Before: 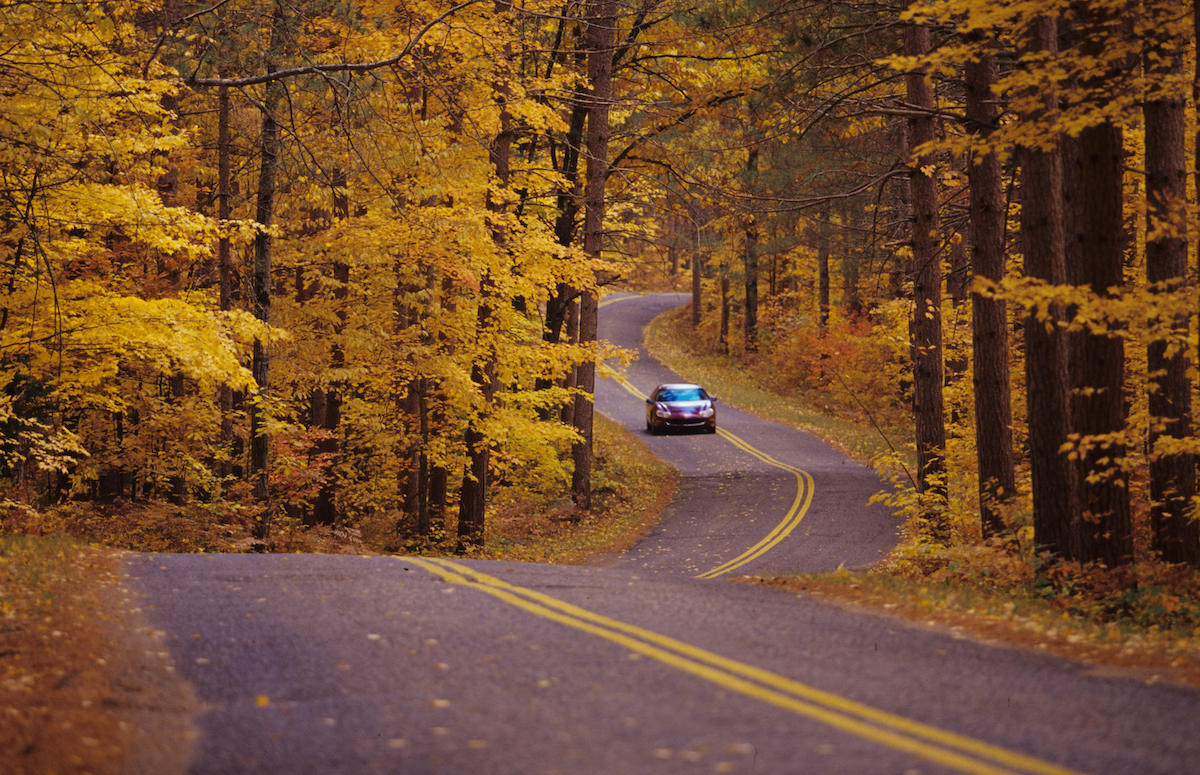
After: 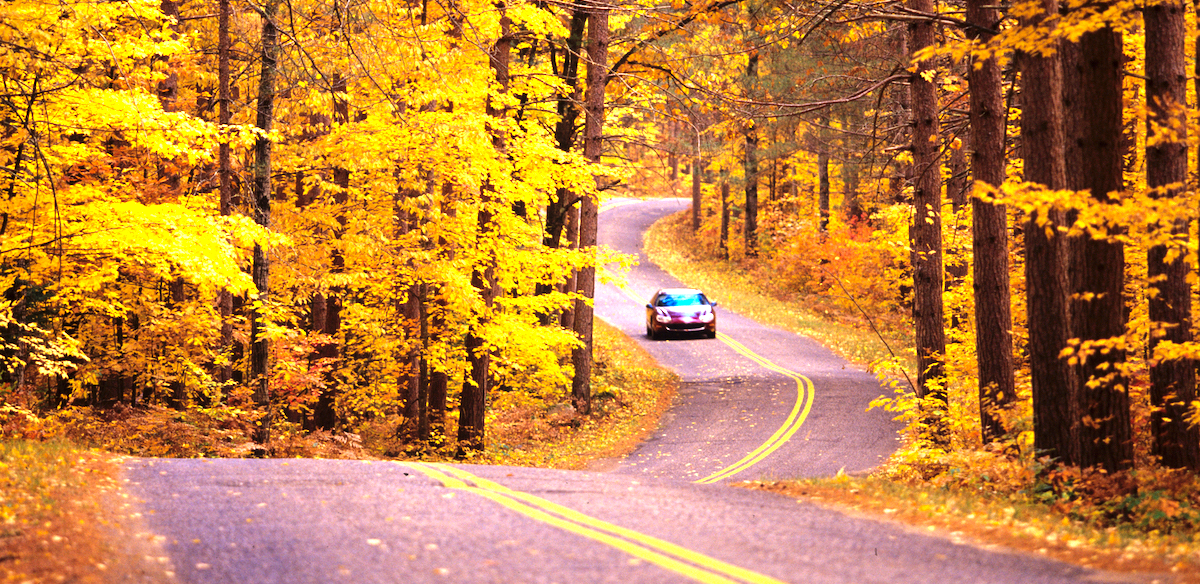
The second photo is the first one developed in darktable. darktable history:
levels: levels [0, 0.281, 0.562]
exposure: black level correction 0.002, exposure -0.097 EV, compensate highlight preservation false
crop and rotate: top 12.282%, bottom 12.344%
tone equalizer: edges refinement/feathering 500, mask exposure compensation -1.57 EV, preserve details no
